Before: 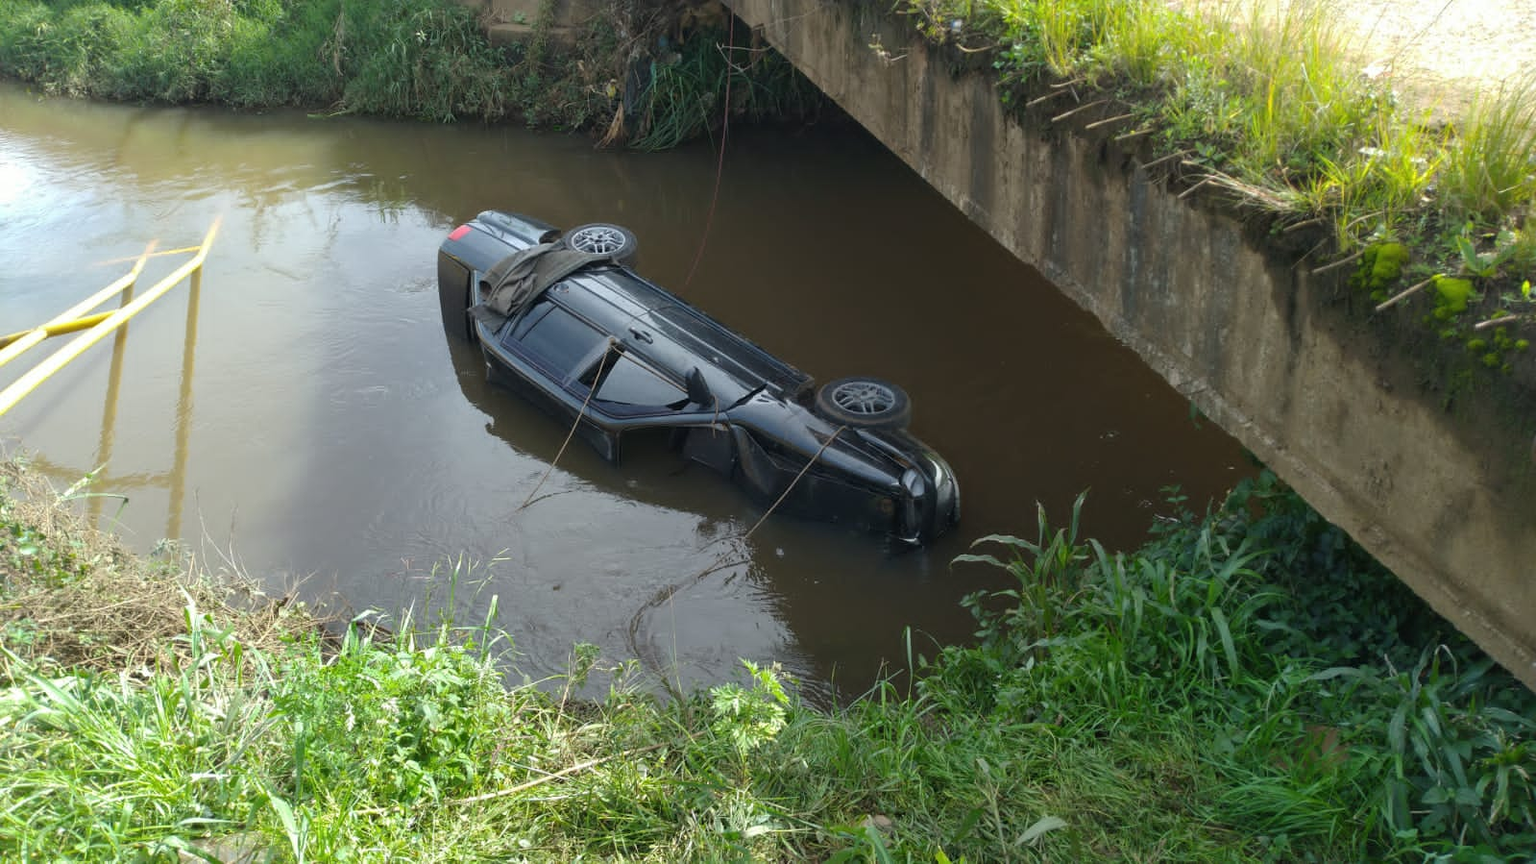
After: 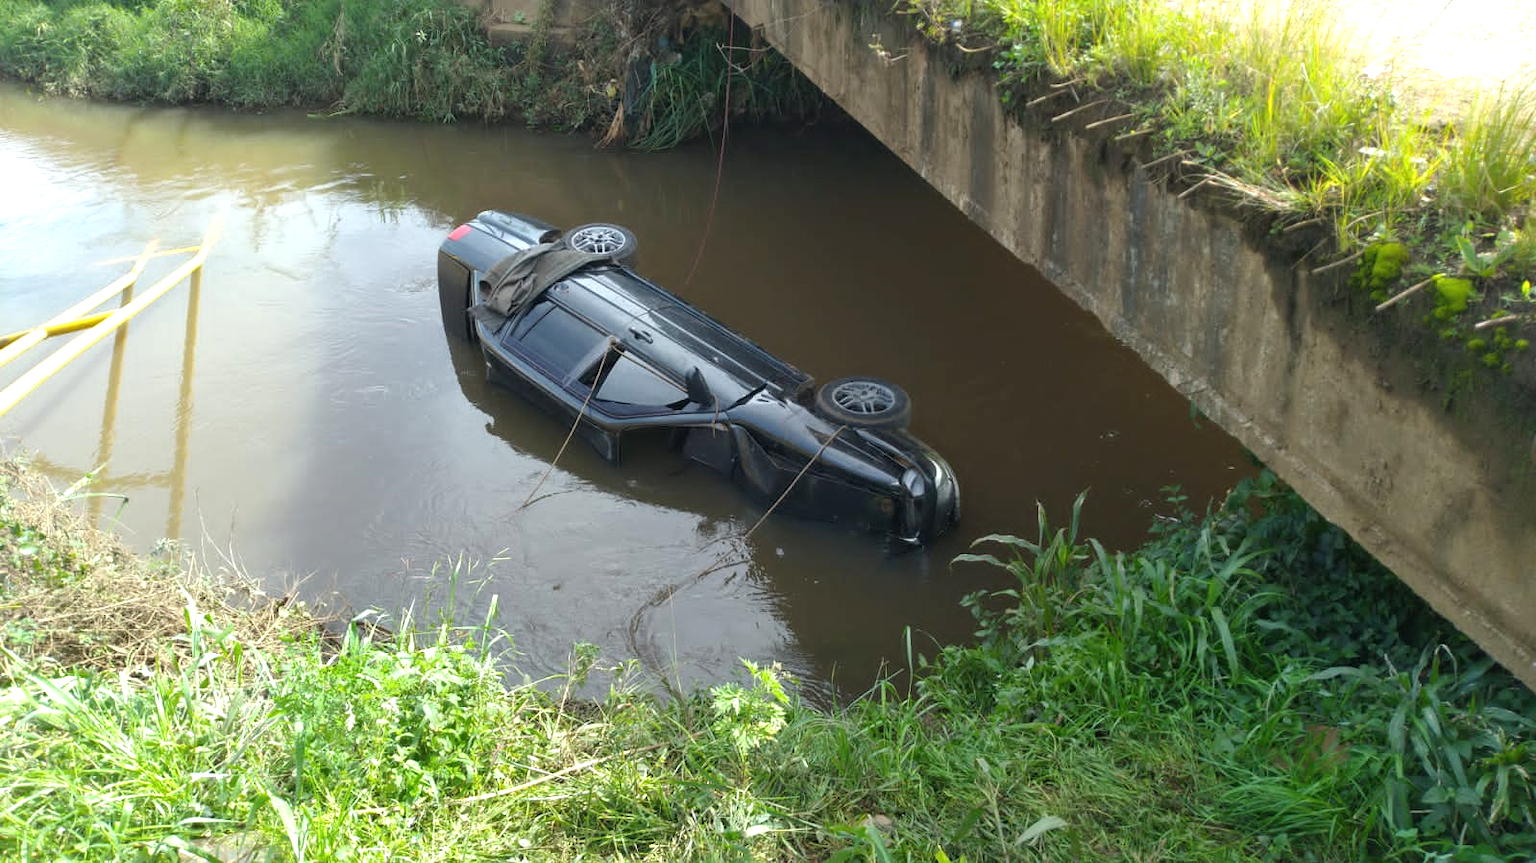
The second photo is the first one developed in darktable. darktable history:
exposure: black level correction 0.001, exposure 0.498 EV, compensate exposure bias true, compensate highlight preservation false
